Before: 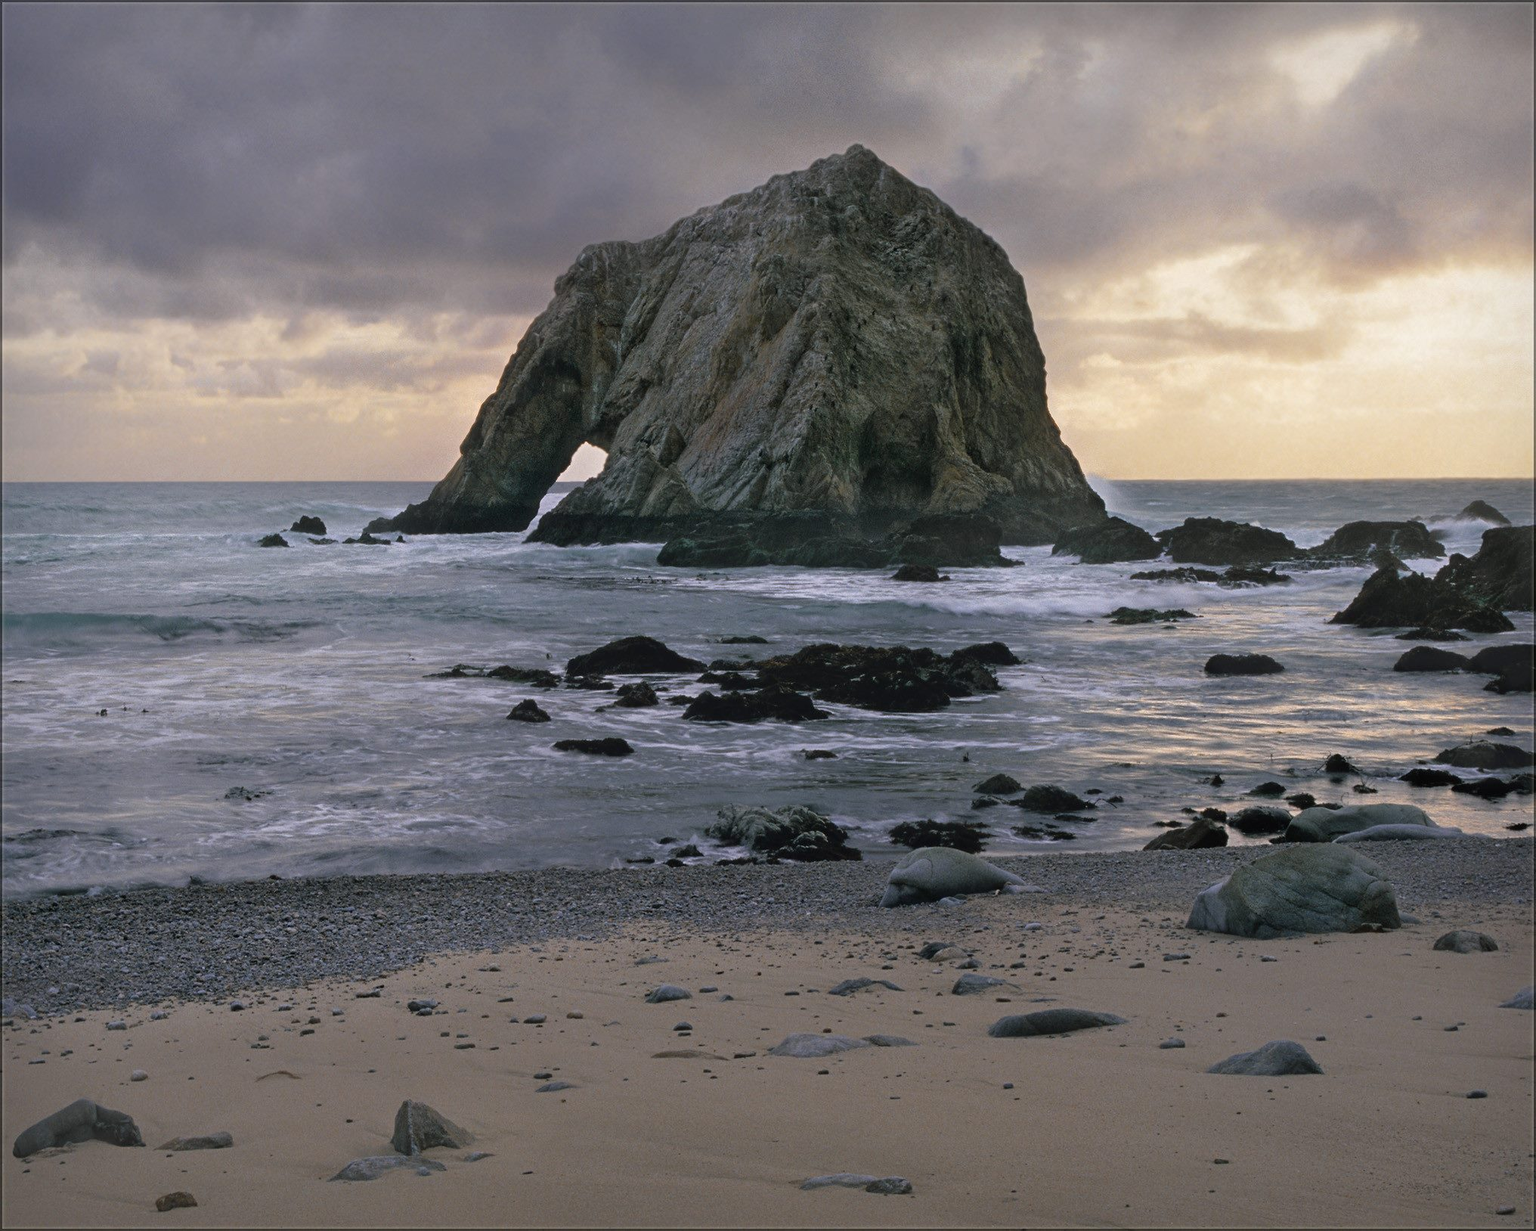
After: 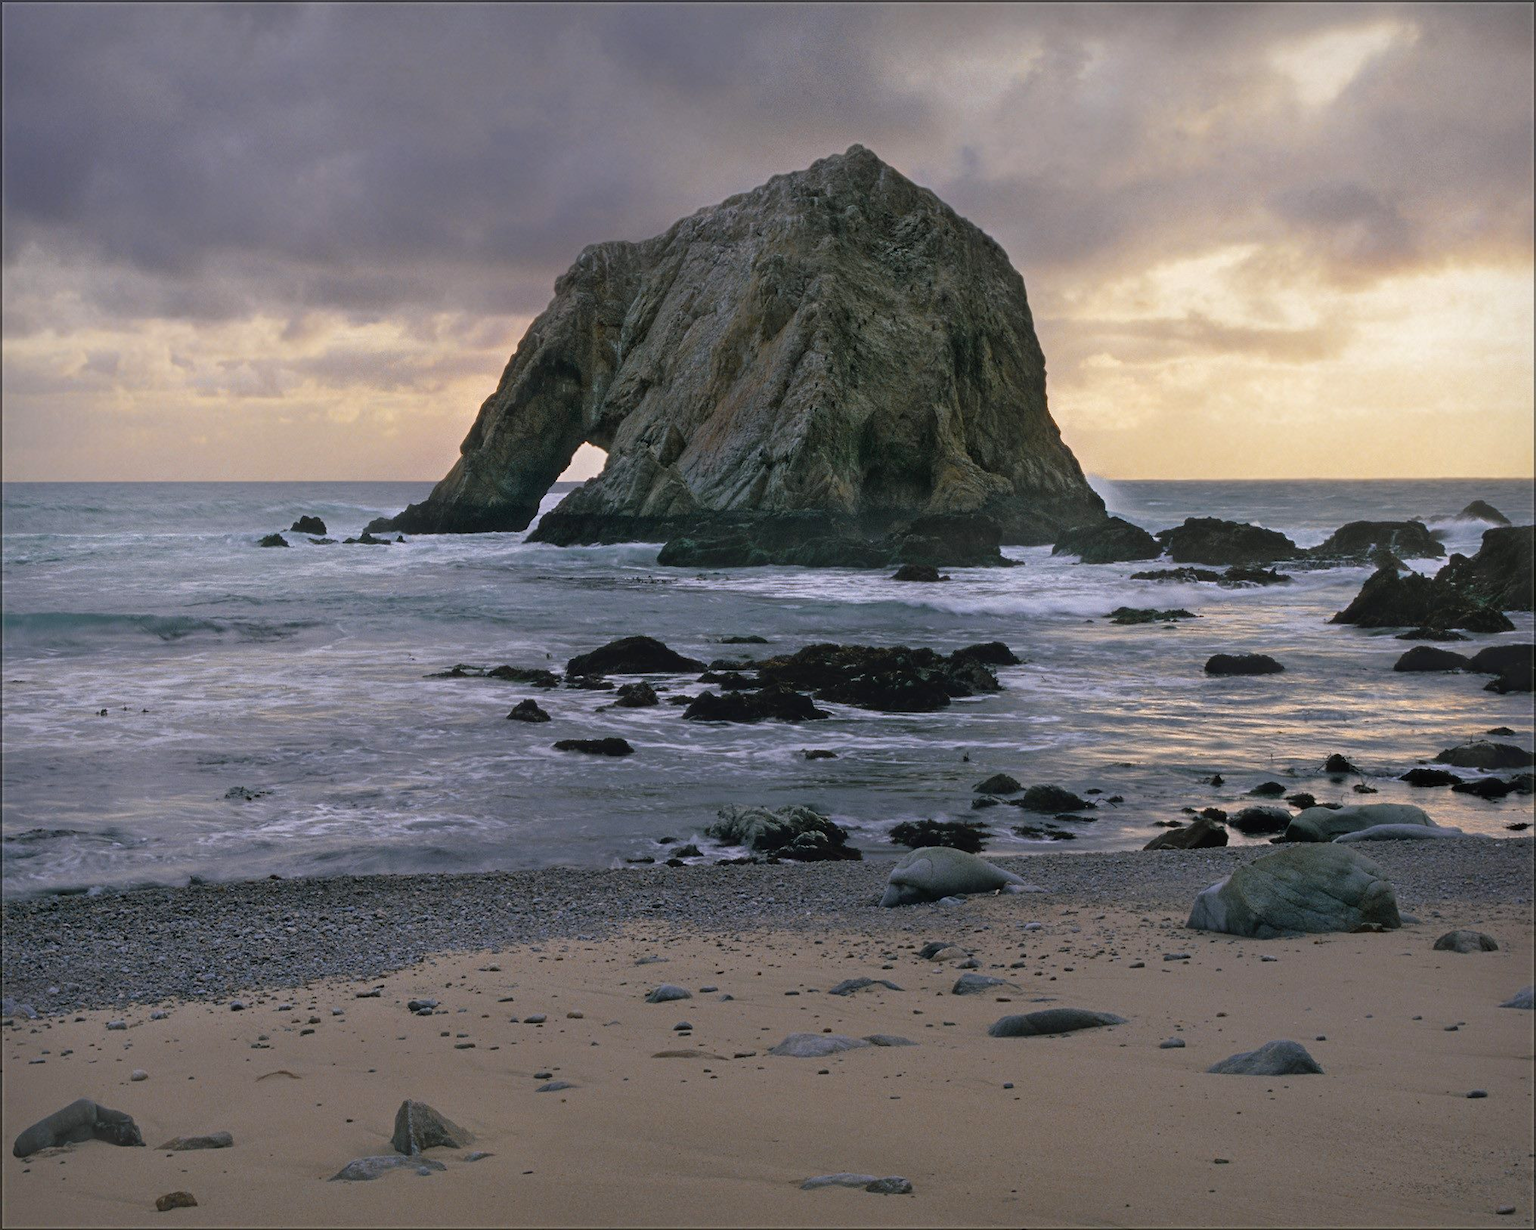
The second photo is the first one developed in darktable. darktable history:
color correction: highlights b* 0.038, saturation 1.15
